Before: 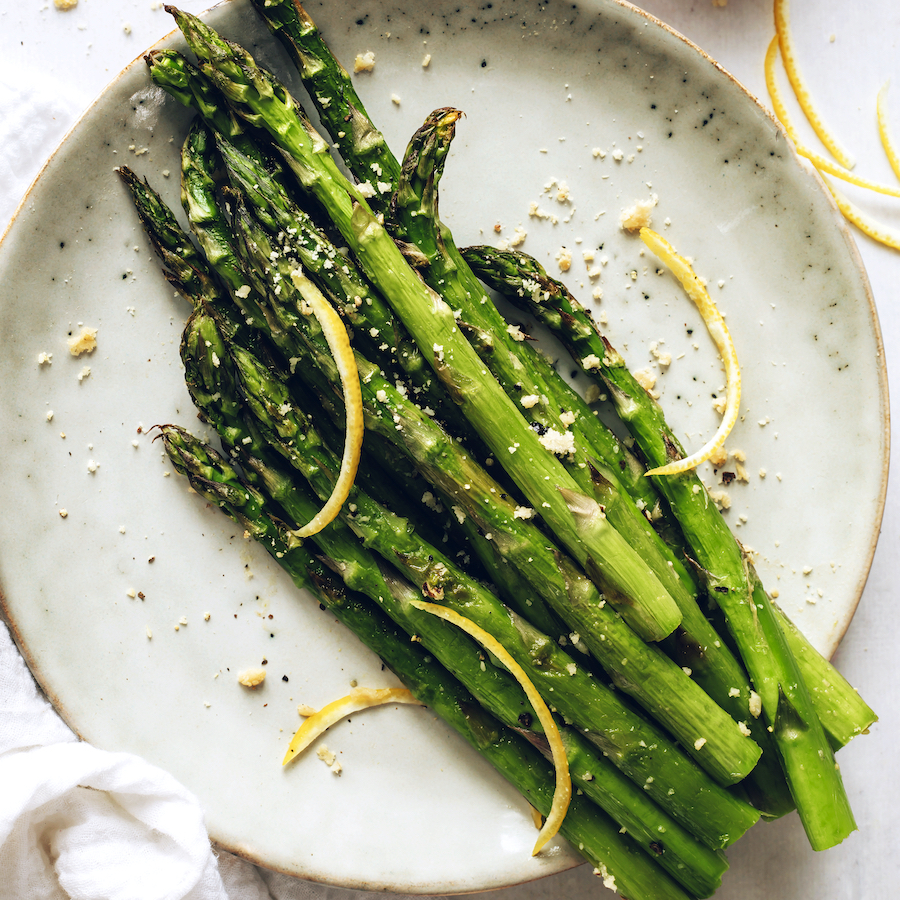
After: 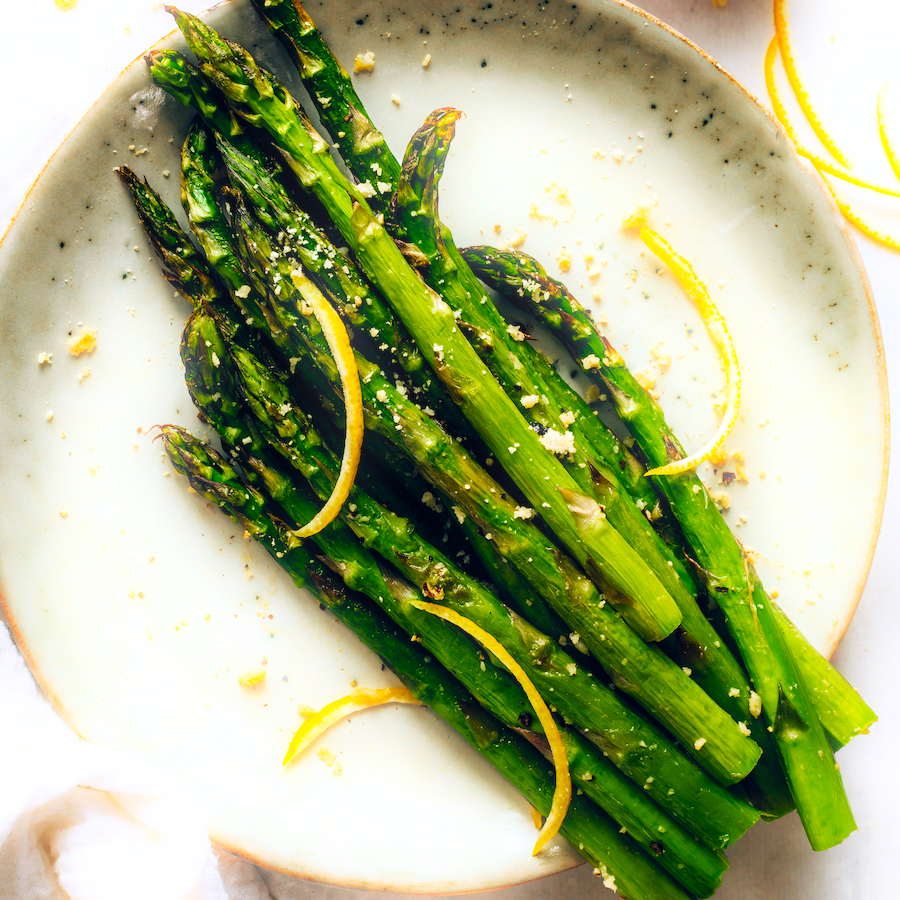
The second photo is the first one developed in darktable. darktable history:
color balance rgb: perceptual saturation grading › global saturation 25%, global vibrance 20%
bloom: size 5%, threshold 95%, strength 15%
